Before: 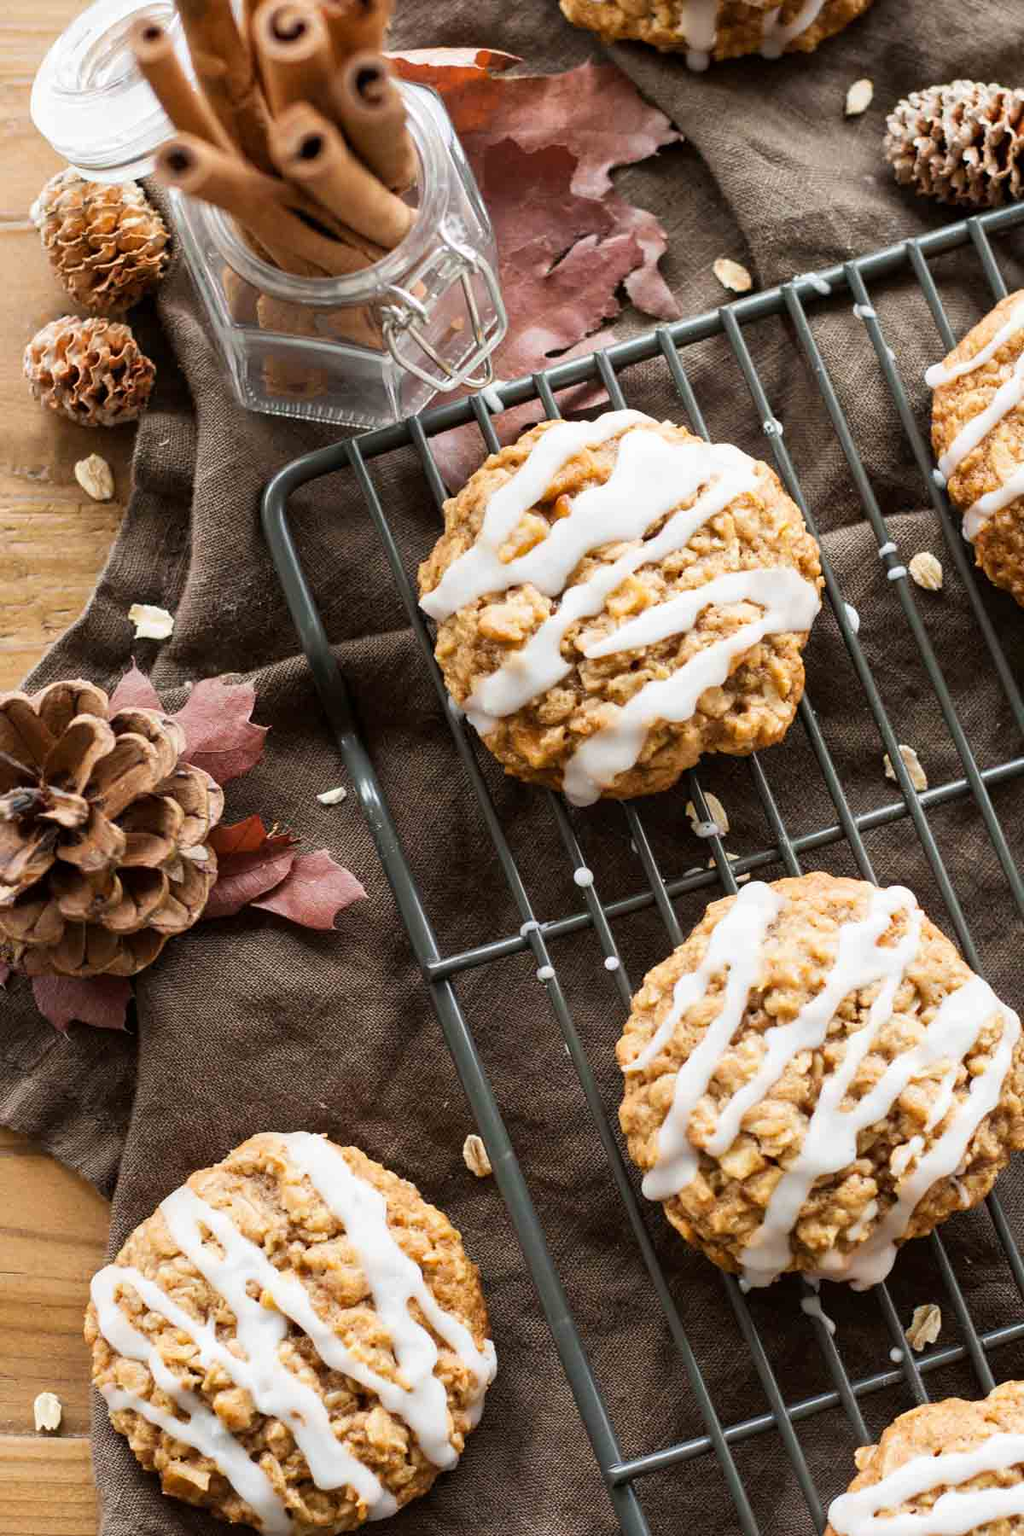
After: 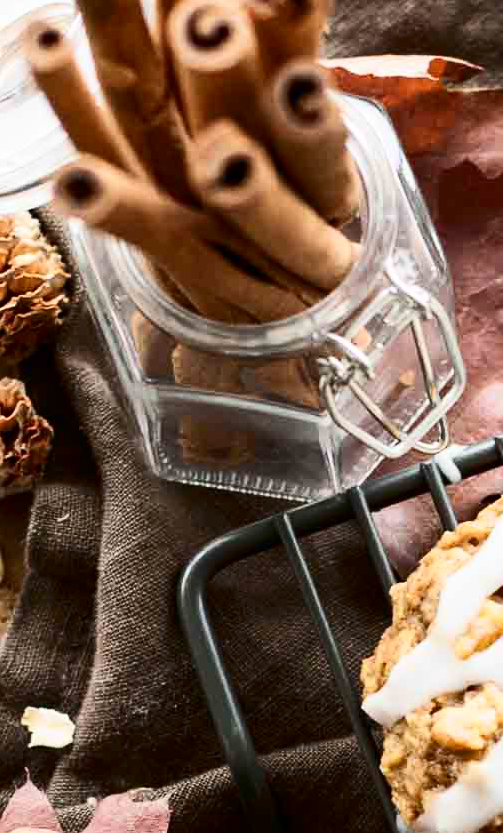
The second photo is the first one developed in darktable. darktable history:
exposure: compensate highlight preservation false
contrast brightness saturation: contrast 0.28
crop and rotate: left 10.817%, top 0.062%, right 47.194%, bottom 53.626%
